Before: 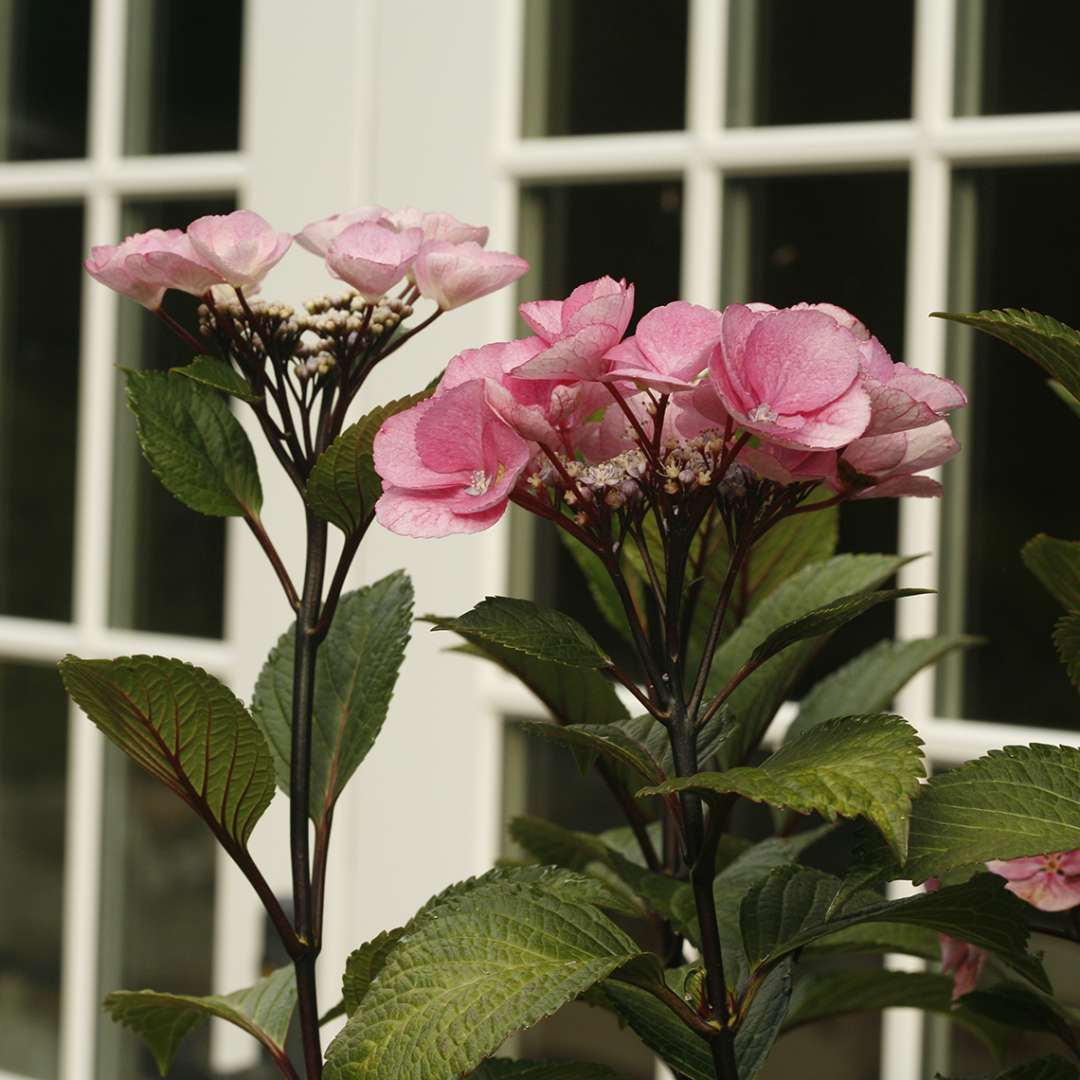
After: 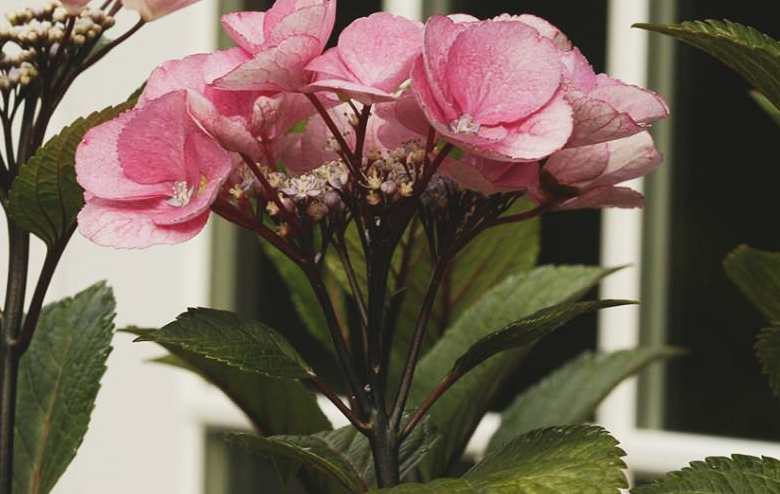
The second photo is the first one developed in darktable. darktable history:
tone curve: curves: ch0 [(0, 0.038) (0.193, 0.212) (0.461, 0.502) (0.634, 0.709) (0.852, 0.89) (1, 0.967)]; ch1 [(0, 0) (0.35, 0.356) (0.45, 0.453) (0.504, 0.503) (0.532, 0.524) (0.558, 0.555) (0.735, 0.762) (1, 1)]; ch2 [(0, 0) (0.281, 0.266) (0.456, 0.469) (0.5, 0.5) (0.533, 0.545) (0.606, 0.598) (0.646, 0.654) (1, 1)], preserve colors none
crop and rotate: left 27.757%, top 26.77%, bottom 27.408%
contrast brightness saturation: contrast -0.075, brightness -0.03, saturation -0.113
